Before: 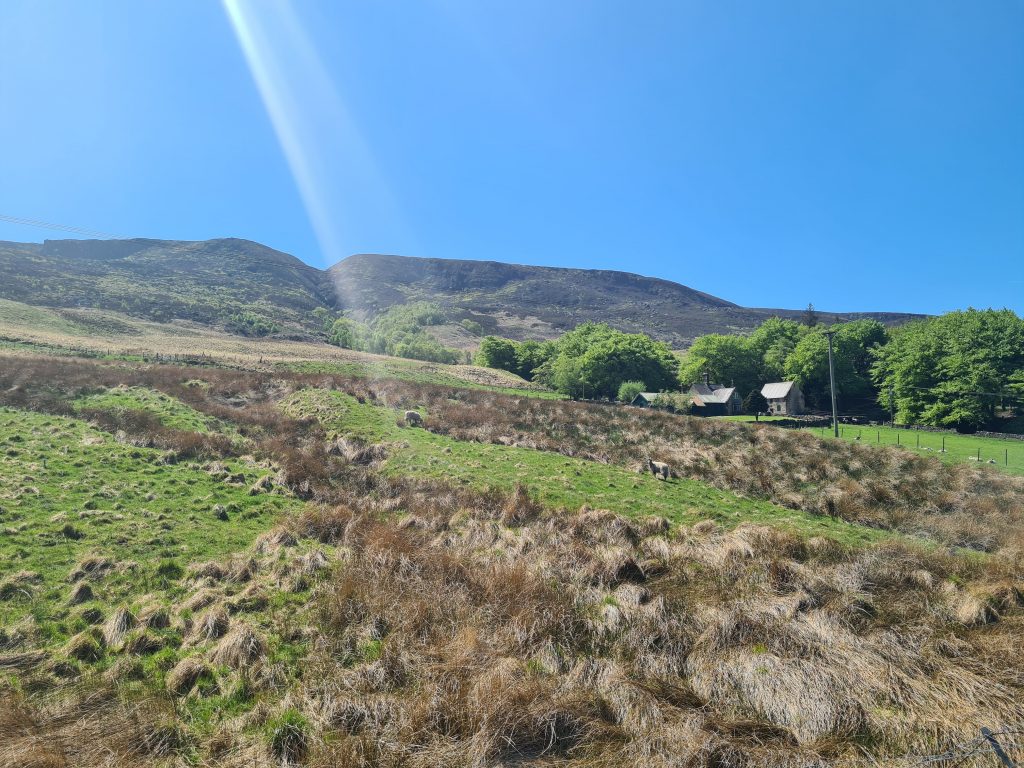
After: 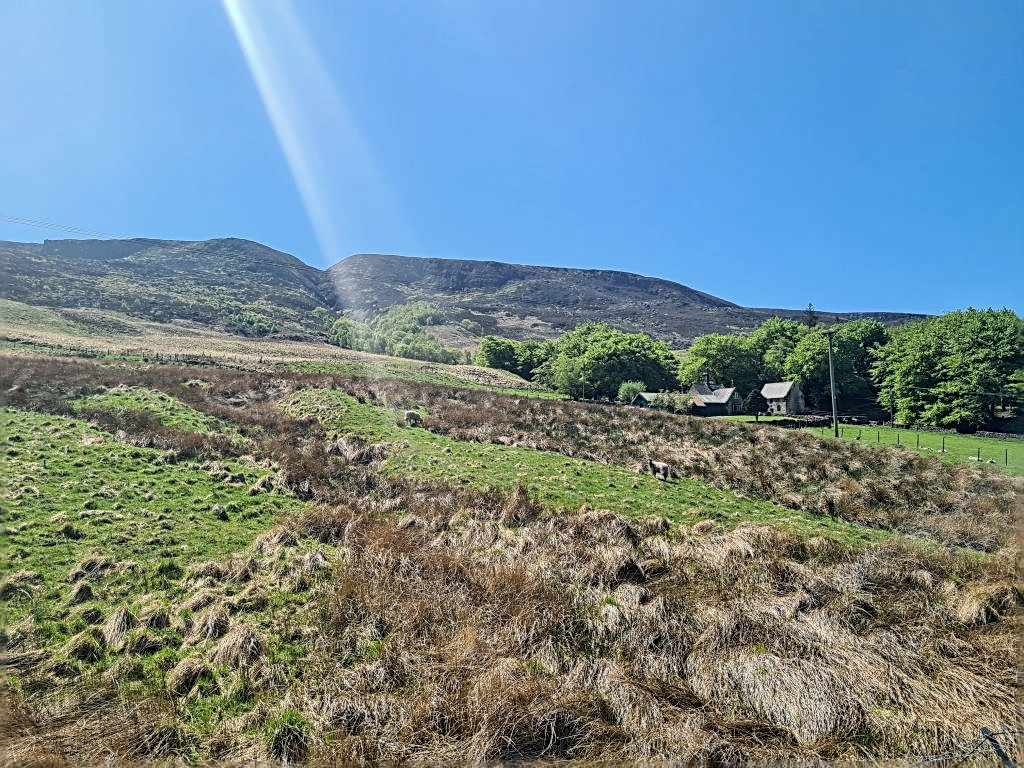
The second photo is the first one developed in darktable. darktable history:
filmic rgb: black relative exposure -9.39 EV, white relative exposure 3.02 EV, hardness 6.08
sharpen: radius 2.72, amount 0.671
local contrast: on, module defaults
